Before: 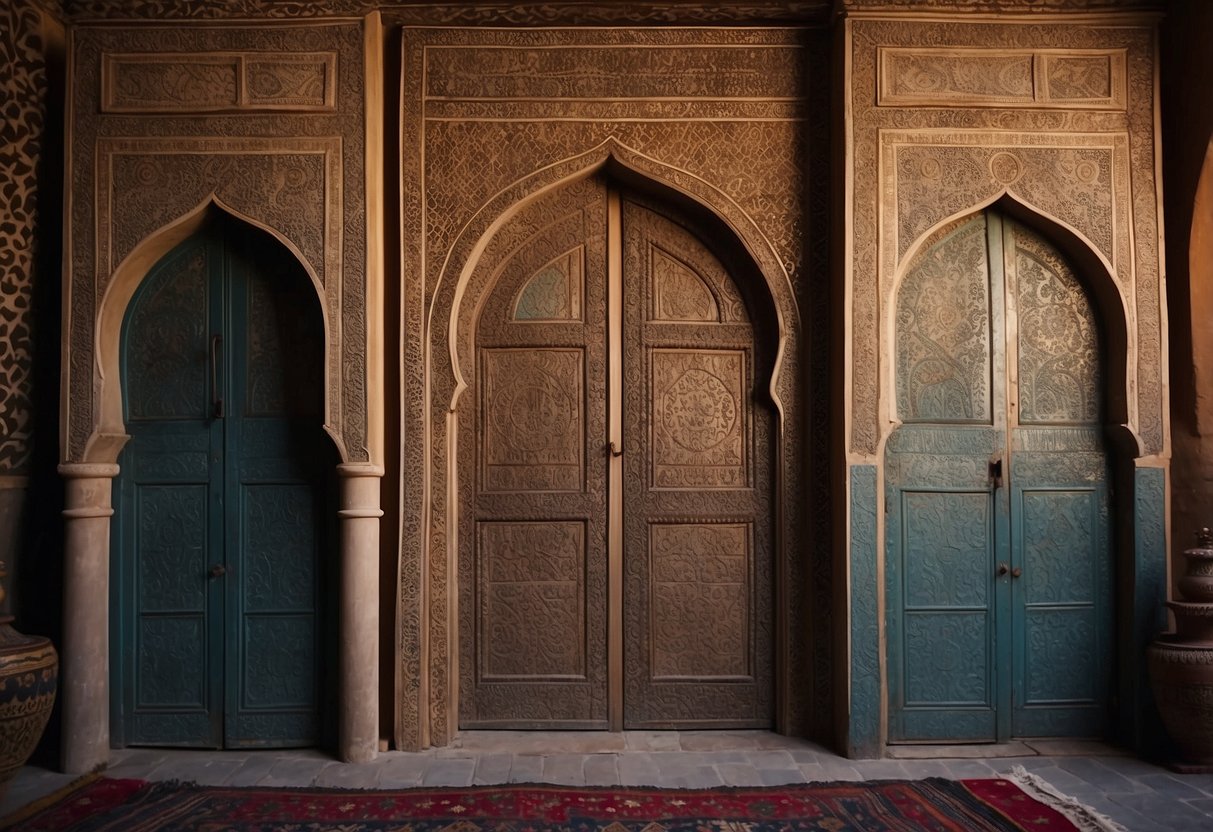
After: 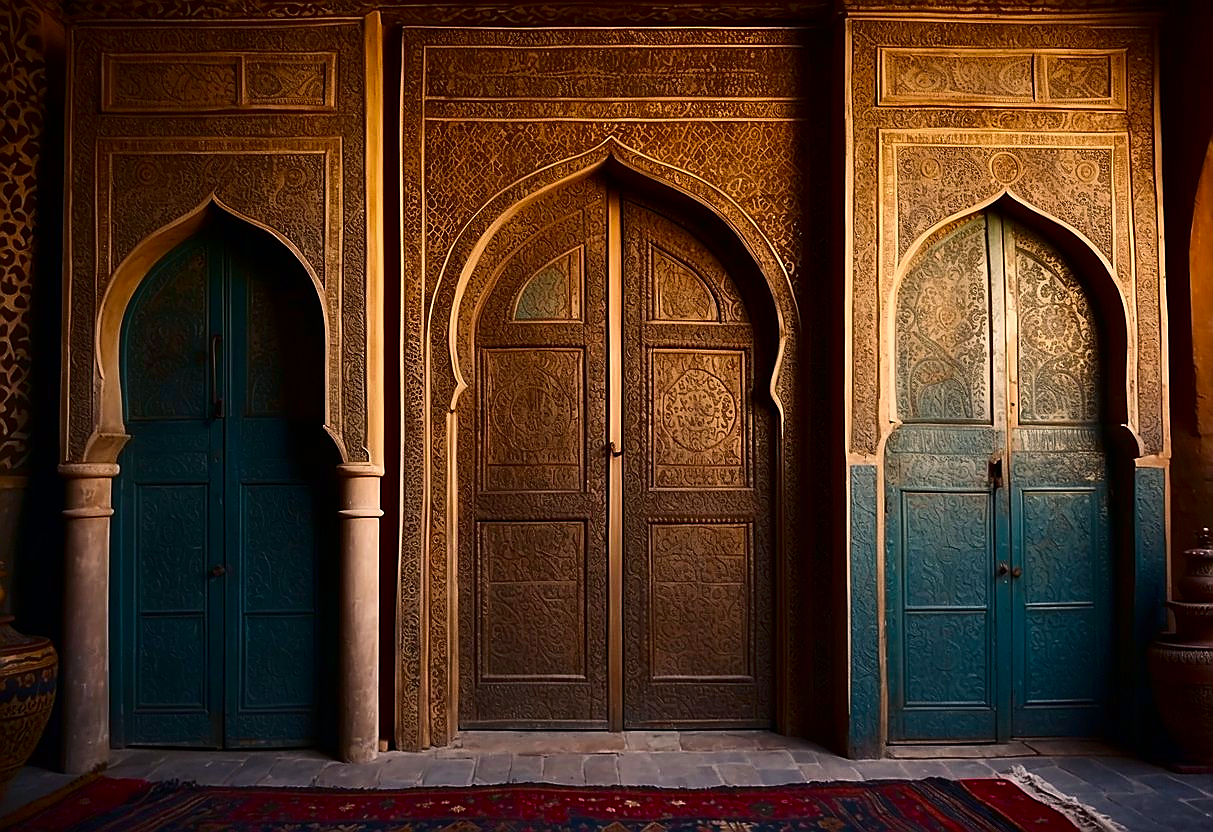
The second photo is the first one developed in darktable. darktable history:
color balance rgb: shadows lift › chroma 2.033%, shadows lift › hue 247.78°, highlights gain › luminance 0.467%, highlights gain › chroma 0.413%, highlights gain › hue 41.71°, linear chroma grading › global chroma 14.635%, perceptual saturation grading › global saturation 16.589%
contrast brightness saturation: contrast 0.199, brightness -0.11, saturation 0.102
exposure: exposure 0.297 EV, compensate highlight preservation false
sharpen: radius 1.358, amount 1.237, threshold 0.715
